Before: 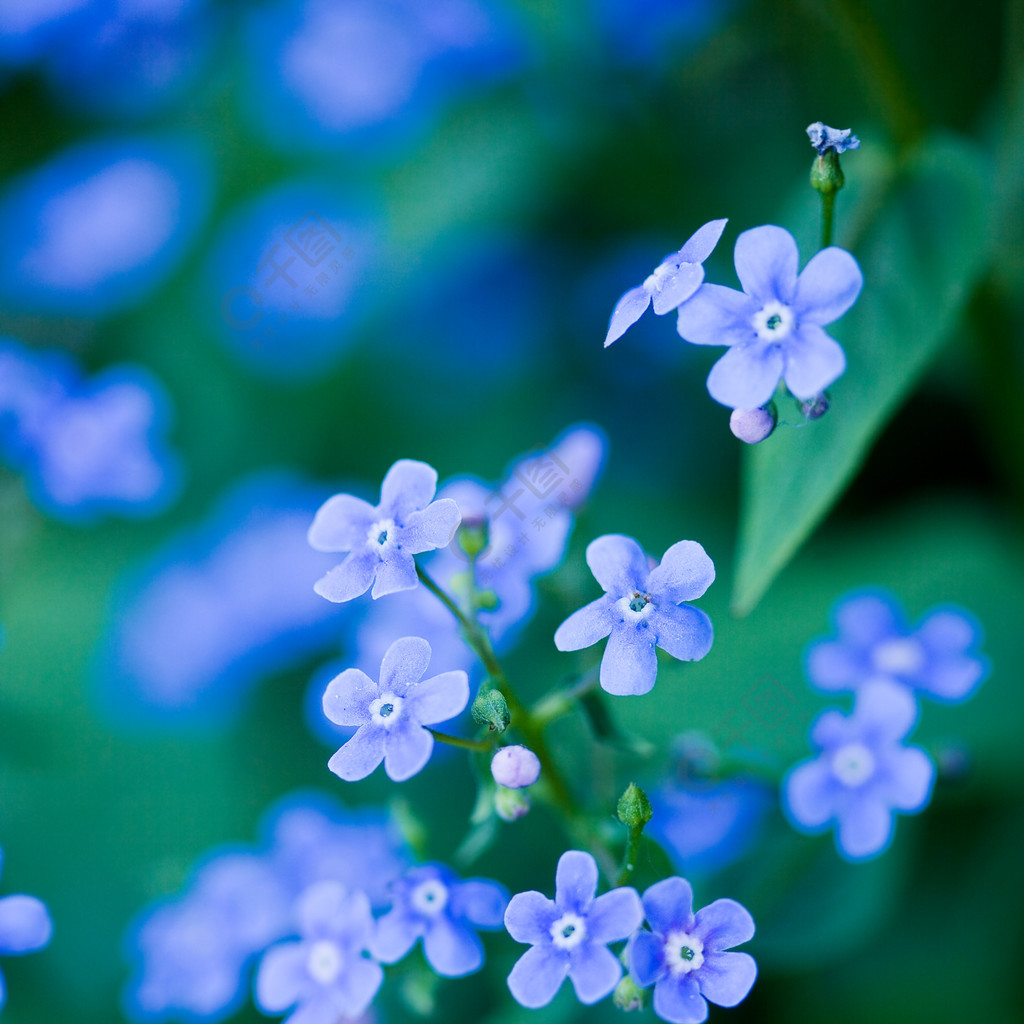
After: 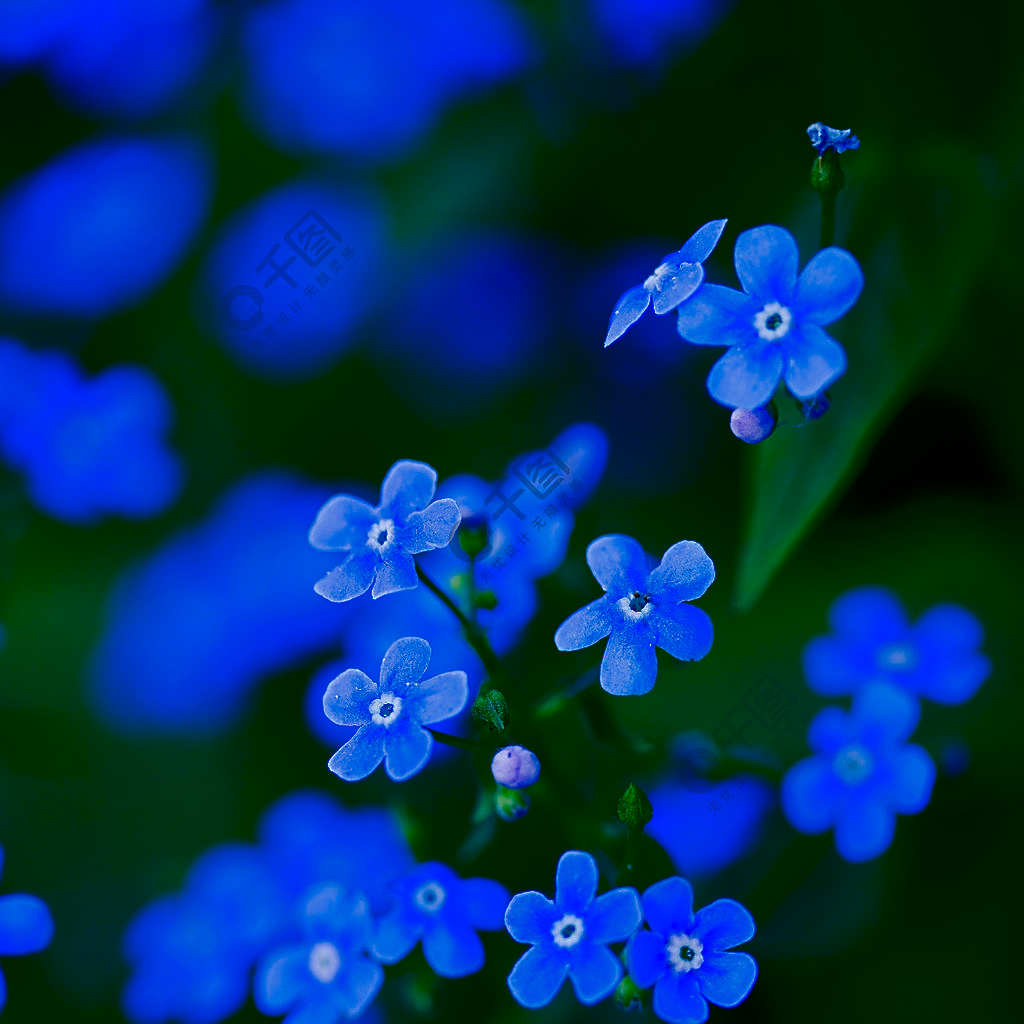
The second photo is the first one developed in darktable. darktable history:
contrast brightness saturation: brightness -0.98, saturation 0.998
sharpen: amount 0.496
